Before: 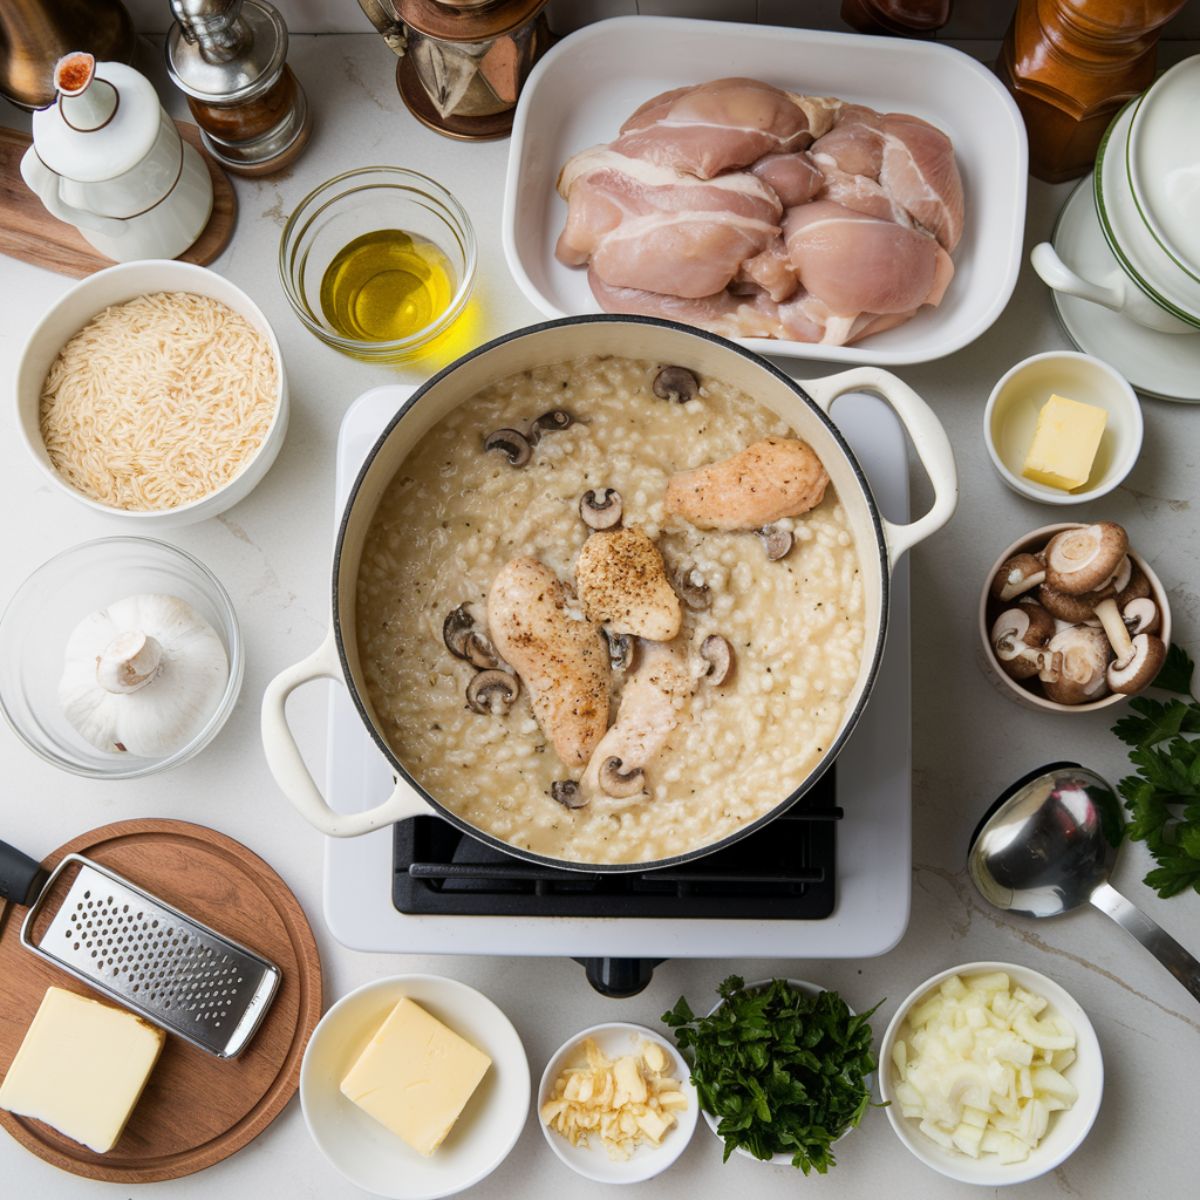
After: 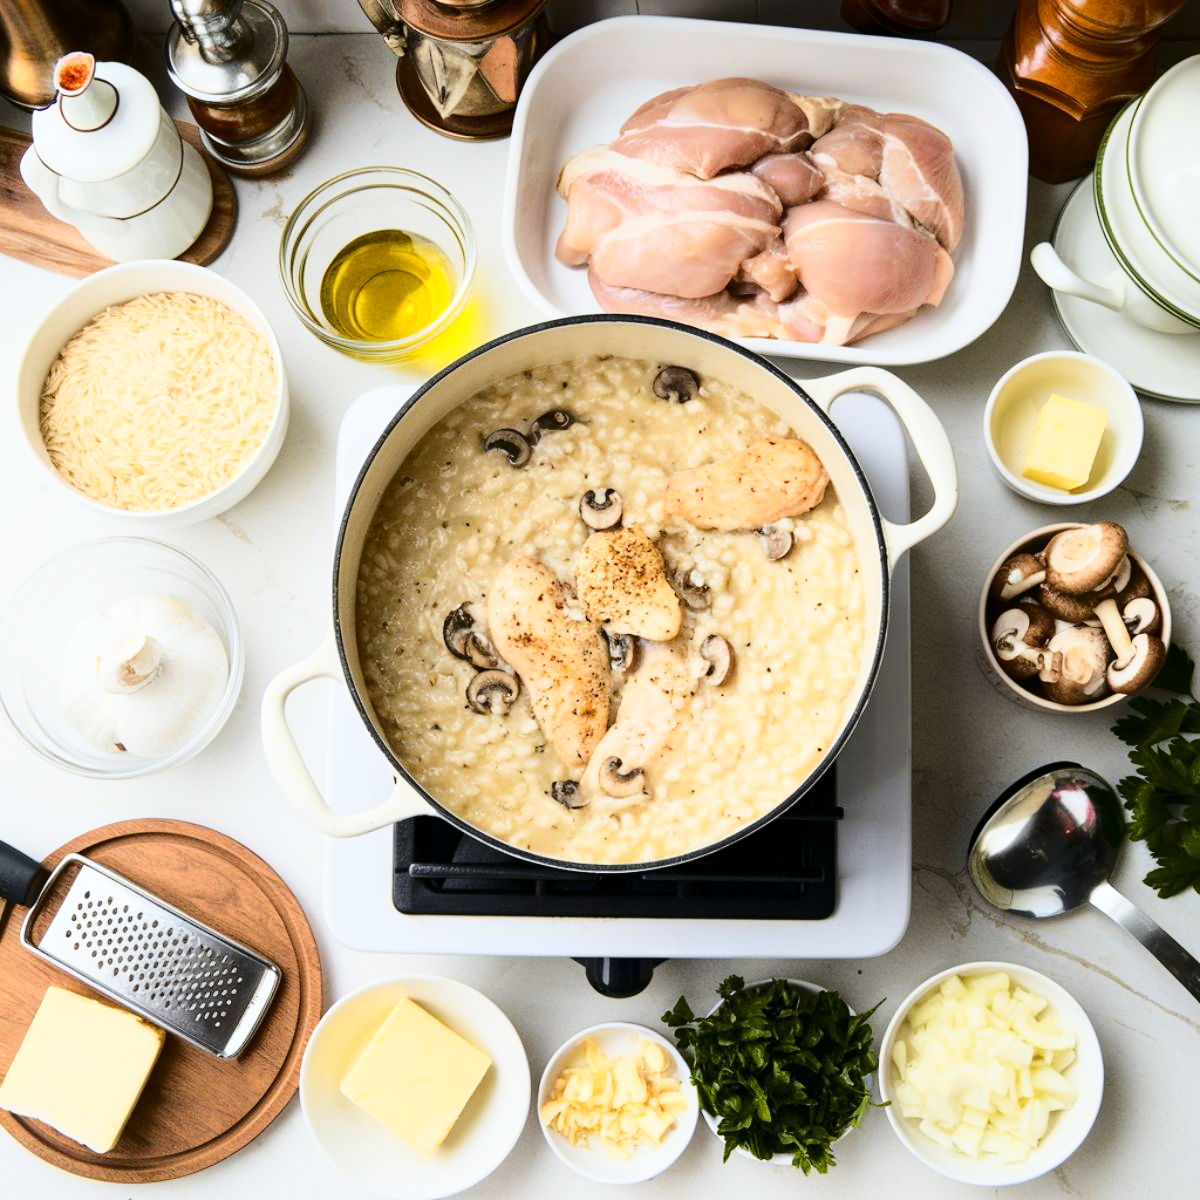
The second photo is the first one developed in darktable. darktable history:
tone curve: curves: ch0 [(0, 0) (0.227, 0.17) (0.766, 0.774) (1, 1)]; ch1 [(0, 0) (0.114, 0.127) (0.437, 0.452) (0.498, 0.495) (0.579, 0.576) (1, 1)]; ch2 [(0, 0) (0.233, 0.259) (0.493, 0.492) (0.568, 0.579) (1, 1)], color space Lab, independent channels, preserve colors none
base curve: curves: ch0 [(0, 0) (0.028, 0.03) (0.121, 0.232) (0.46, 0.748) (0.859, 0.968) (1, 1)]
